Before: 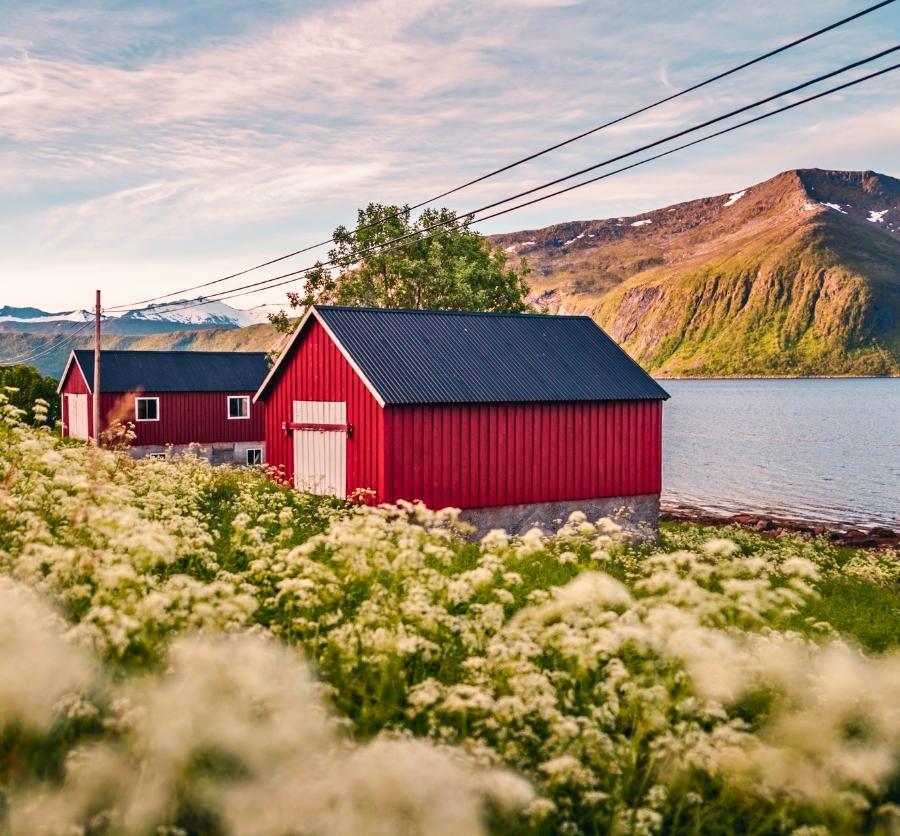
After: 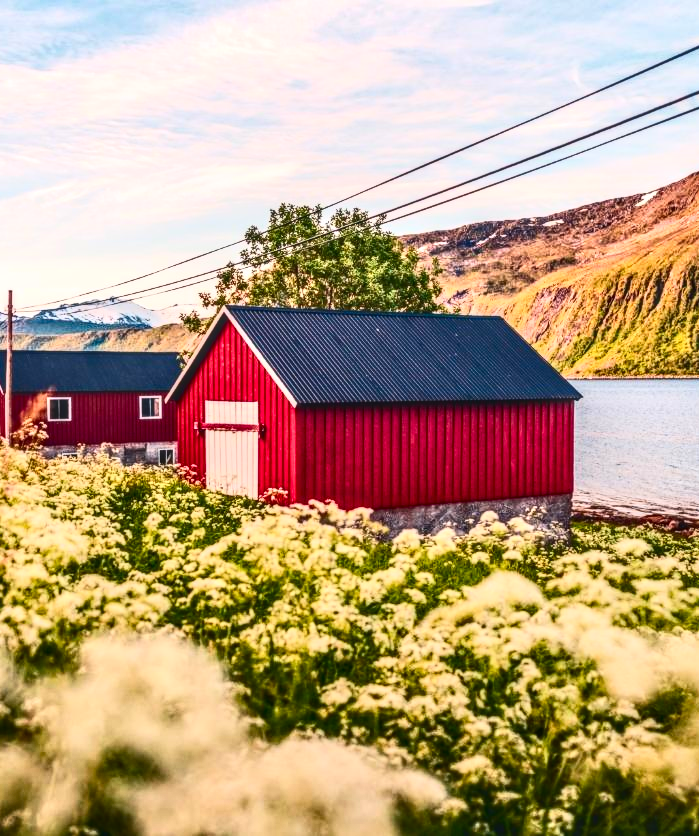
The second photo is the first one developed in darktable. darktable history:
shadows and highlights: shadows -11.51, white point adjustment 3.87, highlights 27.56
crop: left 9.862%, right 12.451%
local contrast: highlights 4%, shadows 6%, detail 133%
contrast brightness saturation: contrast 0.412, brightness 0.042, saturation 0.257
